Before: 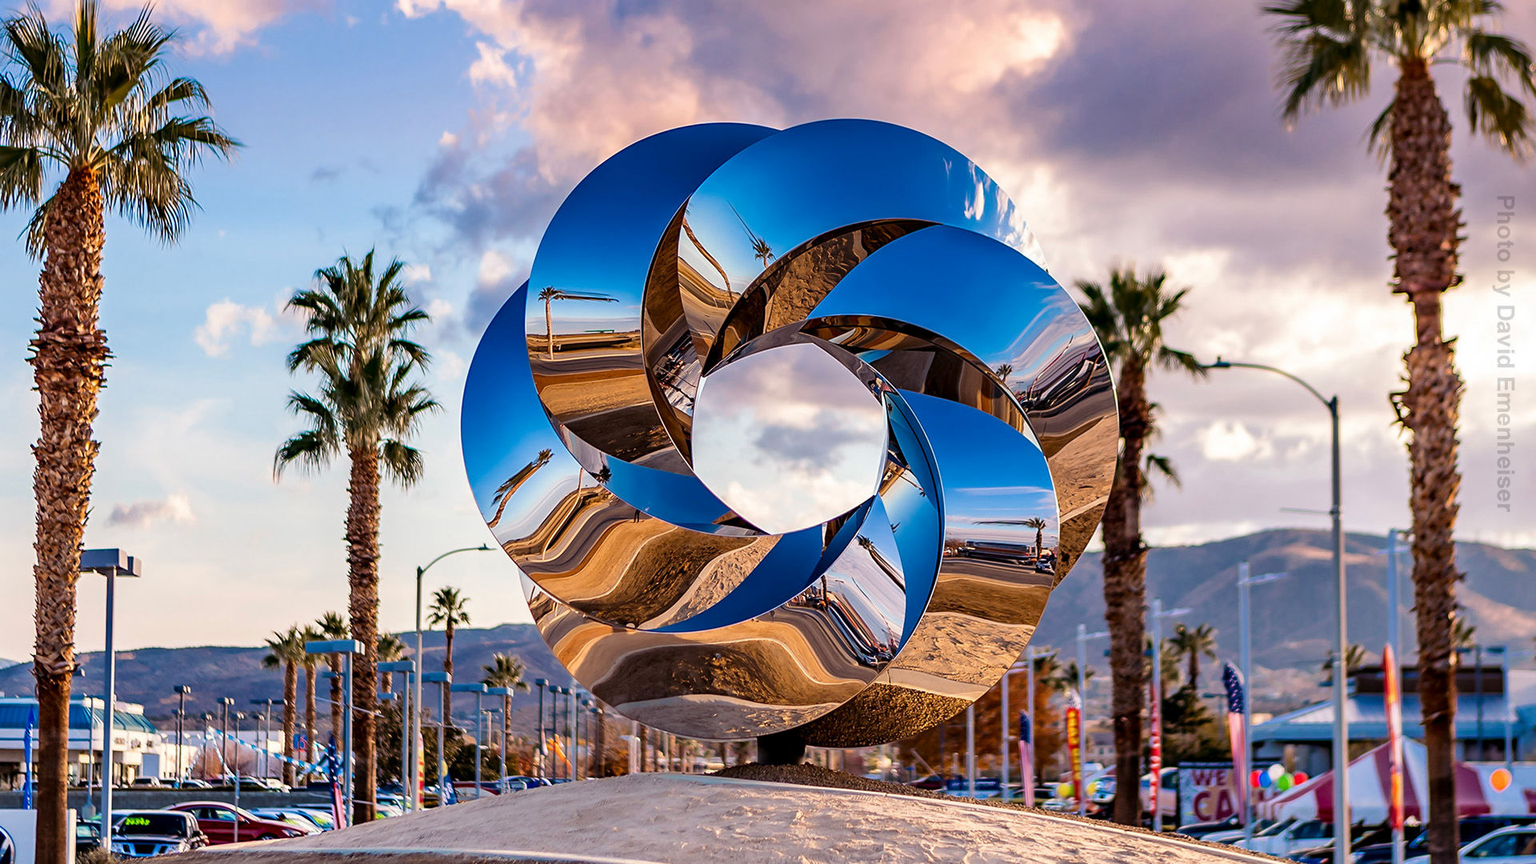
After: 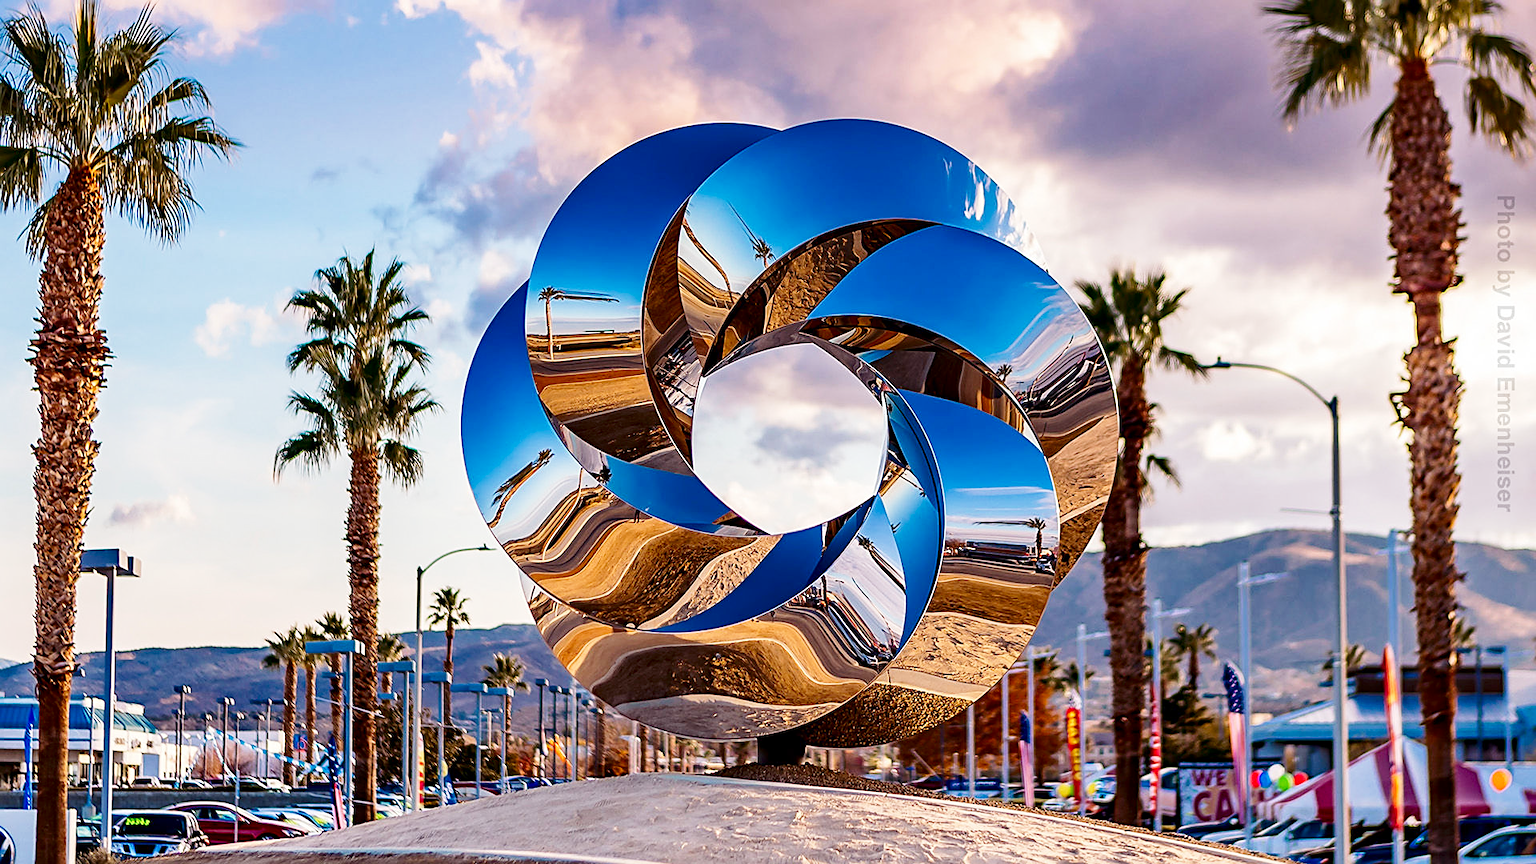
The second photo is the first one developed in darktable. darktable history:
base curve: curves: ch0 [(0, 0) (0.204, 0.334) (0.55, 0.733) (1, 1)], preserve colors none
sharpen: on, module defaults
contrast brightness saturation: contrast 0.07, brightness -0.14, saturation 0.11
